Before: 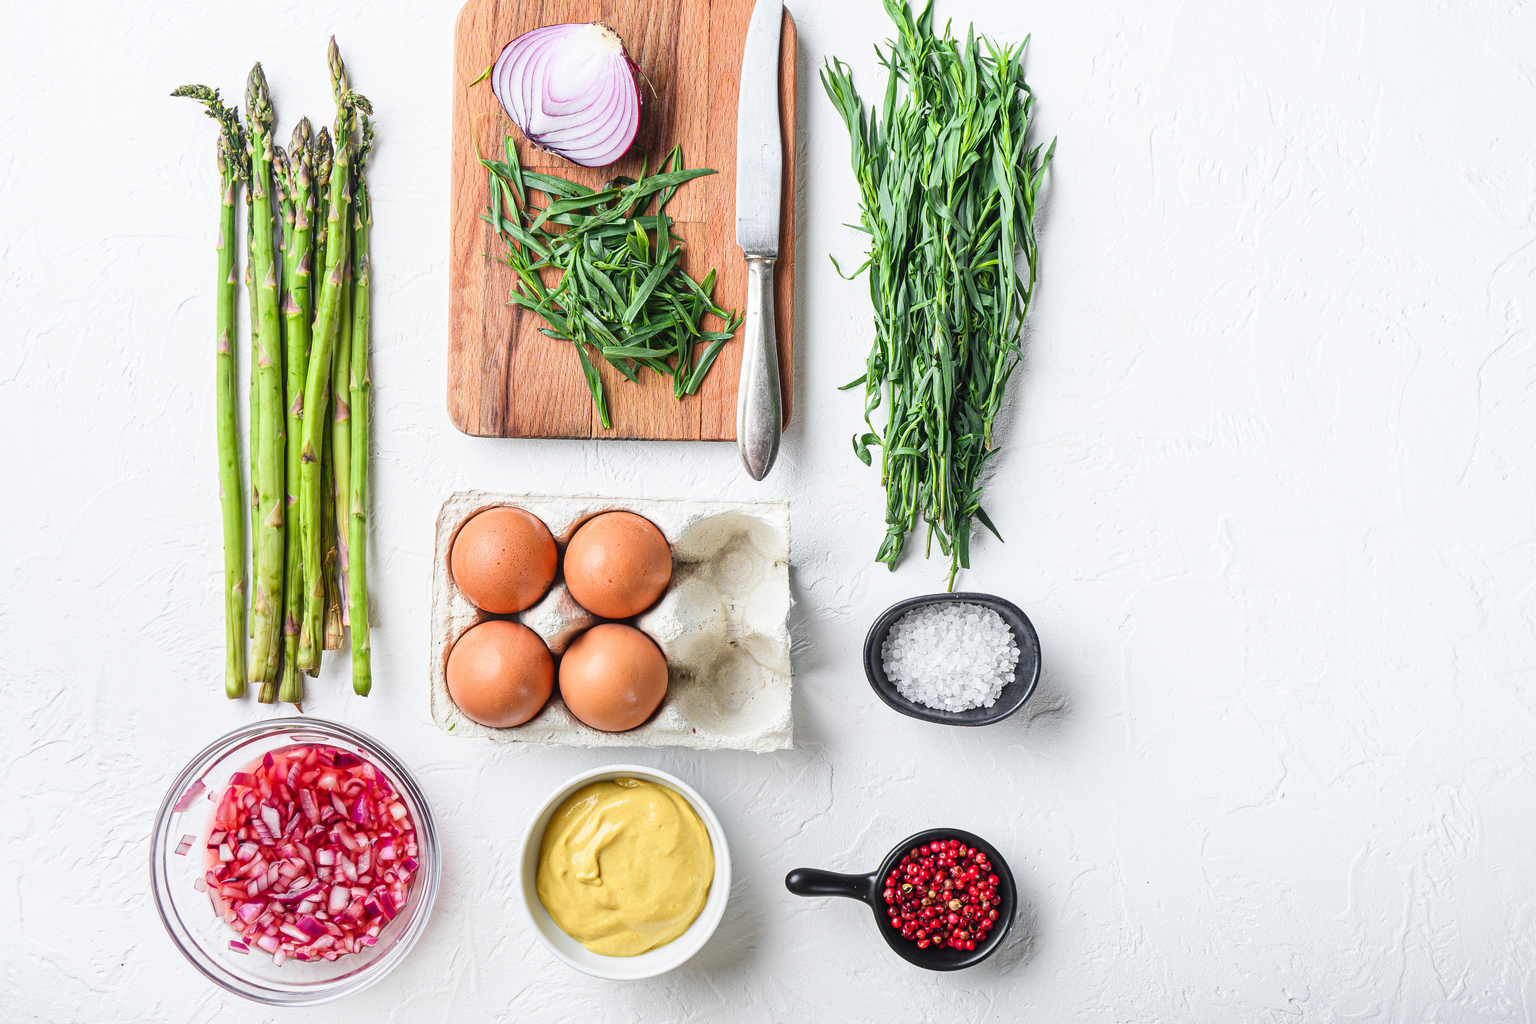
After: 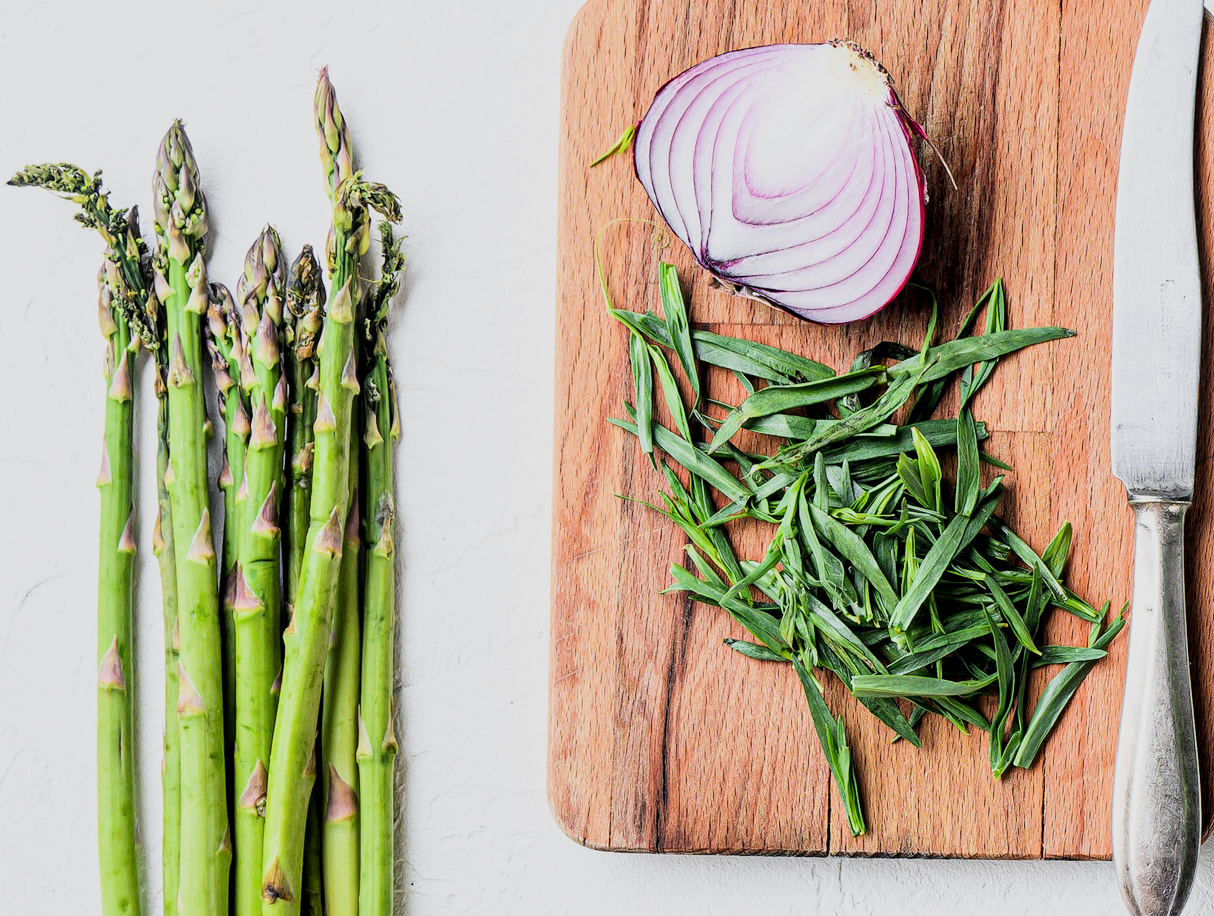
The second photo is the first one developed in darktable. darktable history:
filmic rgb: black relative exposure -7.49 EV, white relative exposure 4.99 EV, hardness 3.32, contrast 1.3
crop and rotate: left 10.895%, top 0.113%, right 48.607%, bottom 54.079%
local contrast: highlights 103%, shadows 101%, detail 119%, midtone range 0.2
